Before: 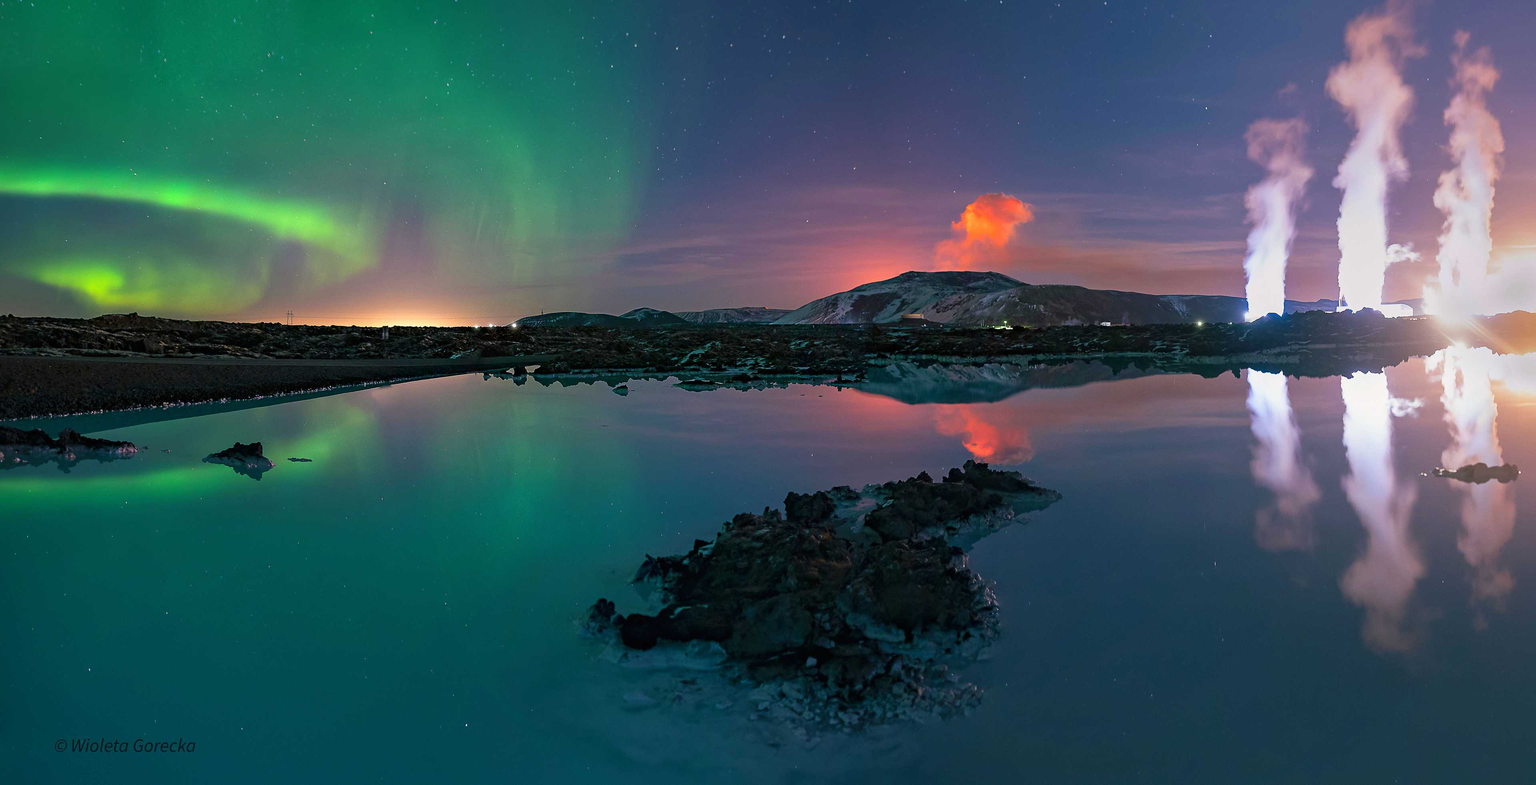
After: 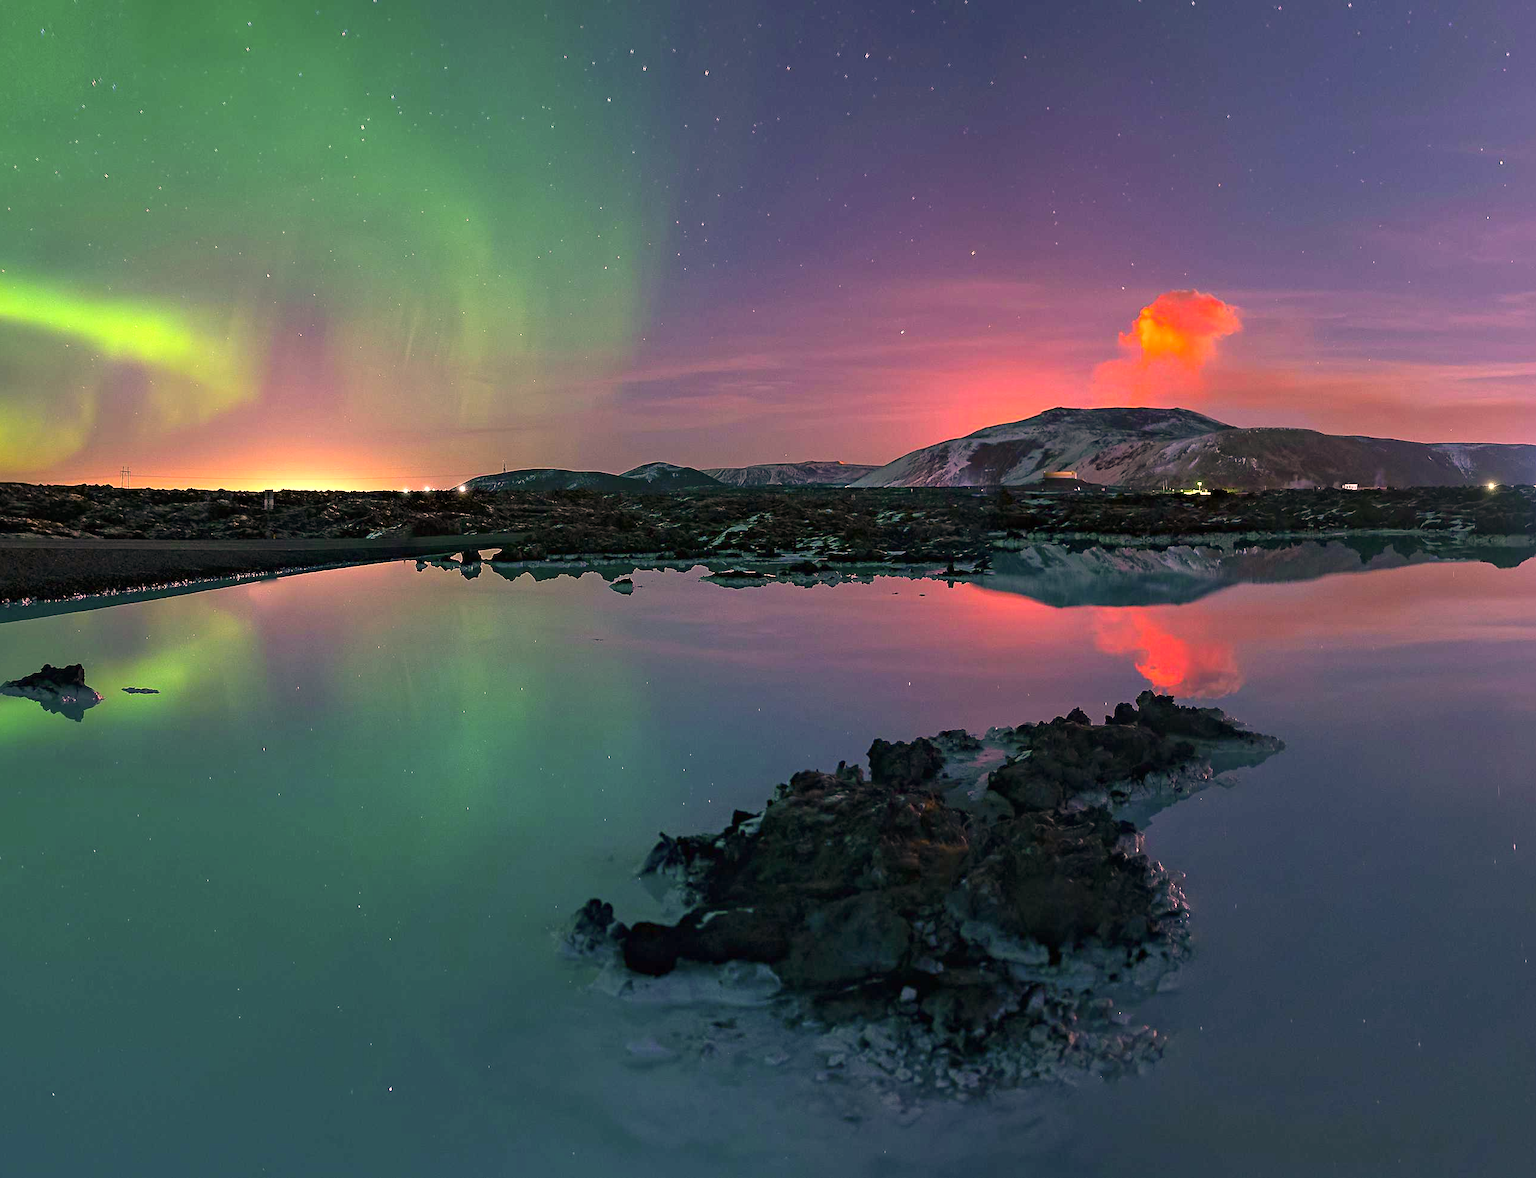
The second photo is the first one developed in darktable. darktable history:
levels: levels [0, 0.476, 0.951]
color correction: highlights a* 21.47, highlights b* 19.63
crop and rotate: left 13.445%, right 19.918%
exposure: exposure 0.401 EV, compensate highlight preservation false
